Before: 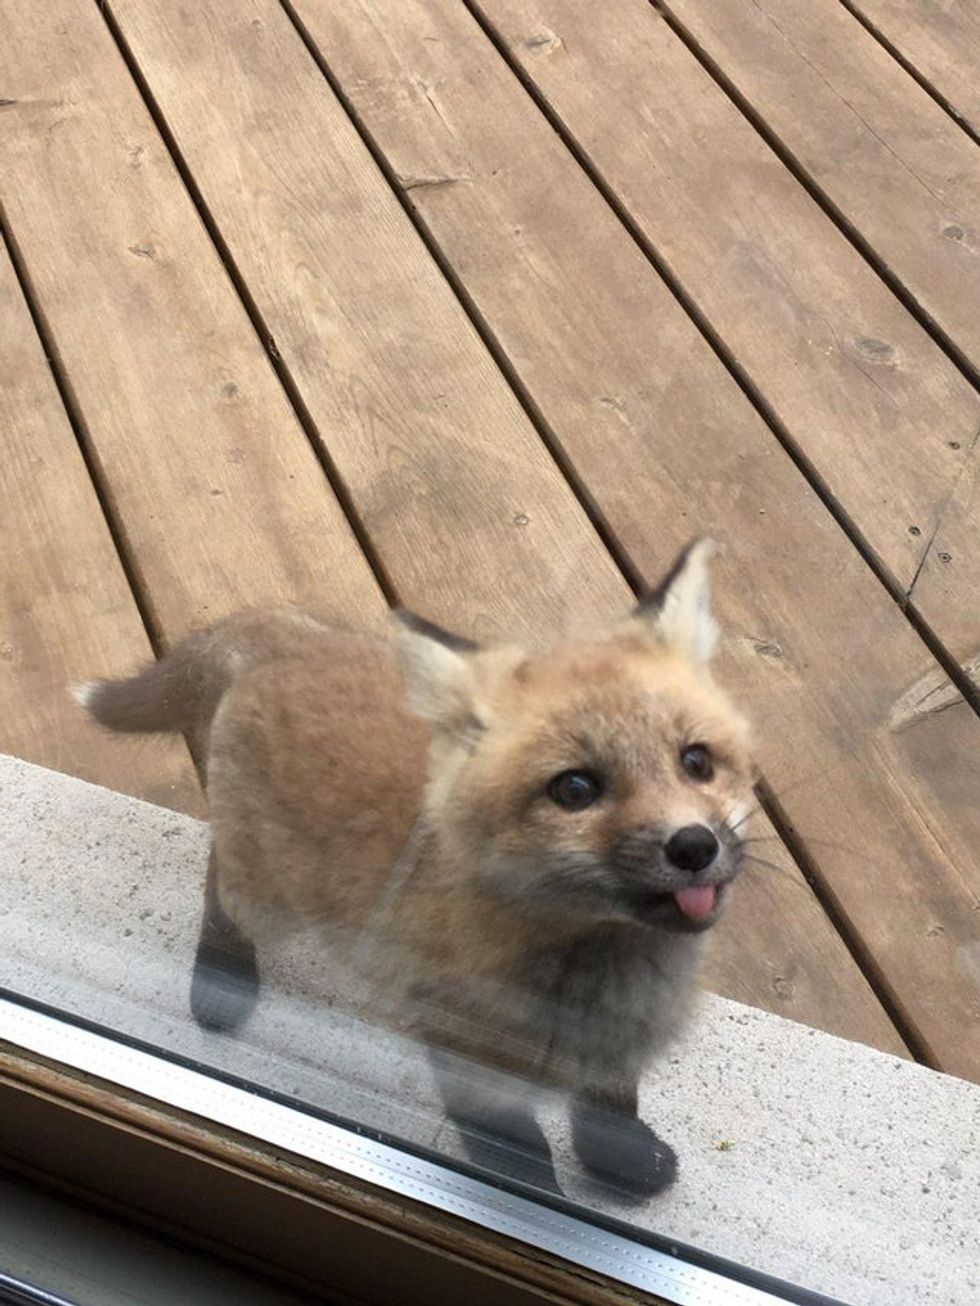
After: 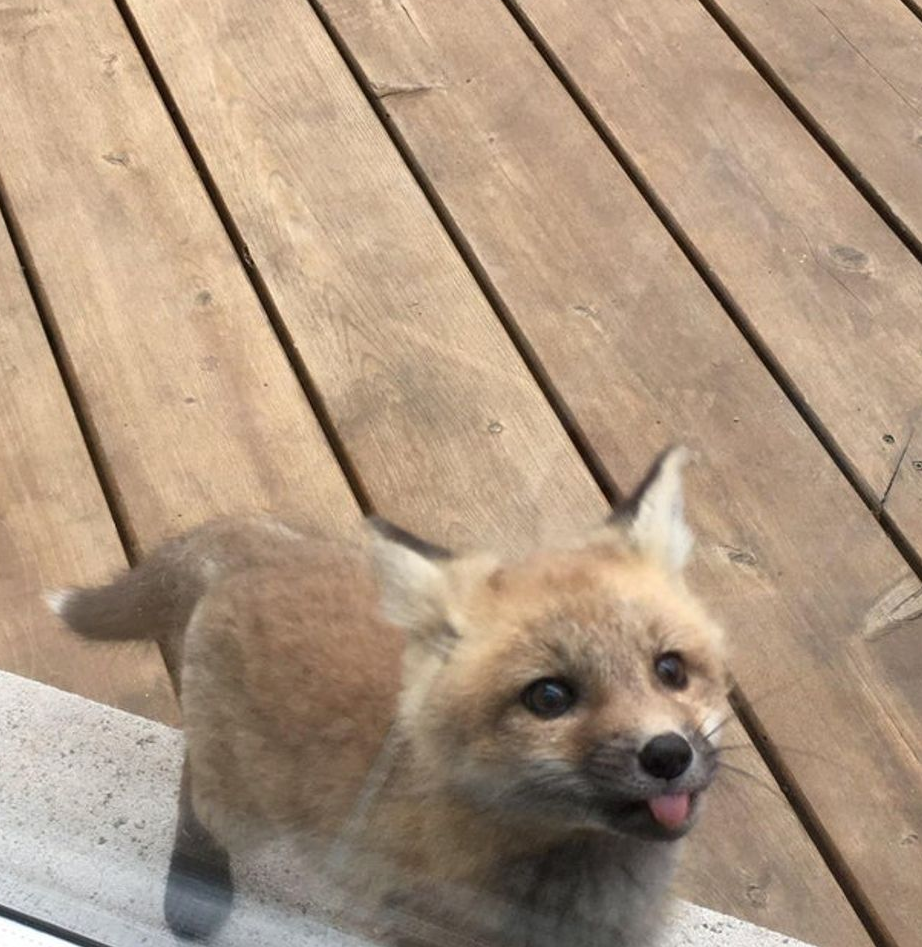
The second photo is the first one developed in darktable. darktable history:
crop: left 2.654%, top 7.103%, right 3.165%, bottom 20.366%
